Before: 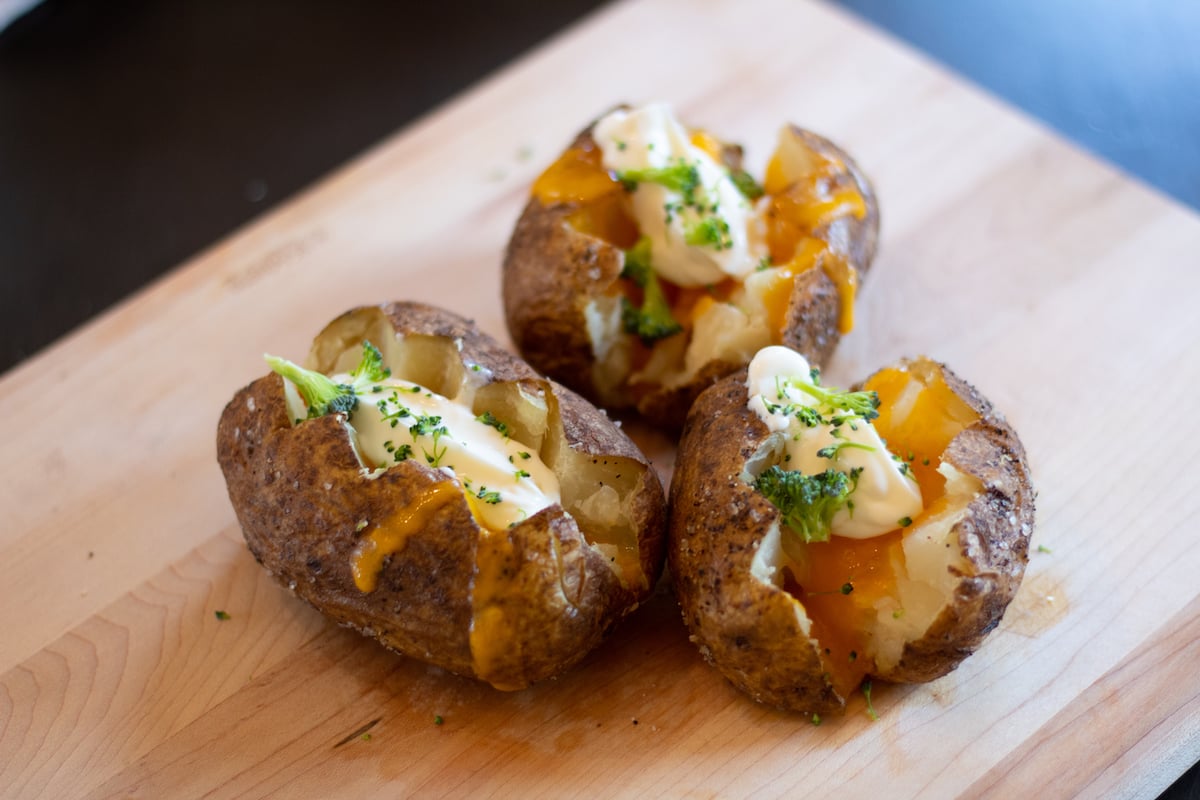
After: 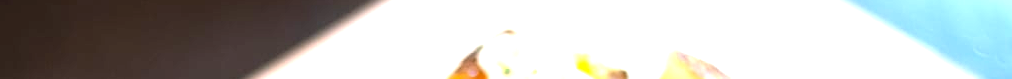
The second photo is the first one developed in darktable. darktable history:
sharpen: on, module defaults
crop and rotate: left 9.644%, top 9.491%, right 6.021%, bottom 80.509%
exposure: black level correction 0.001, exposure 1.398 EV, compensate exposure bias true, compensate highlight preservation false
